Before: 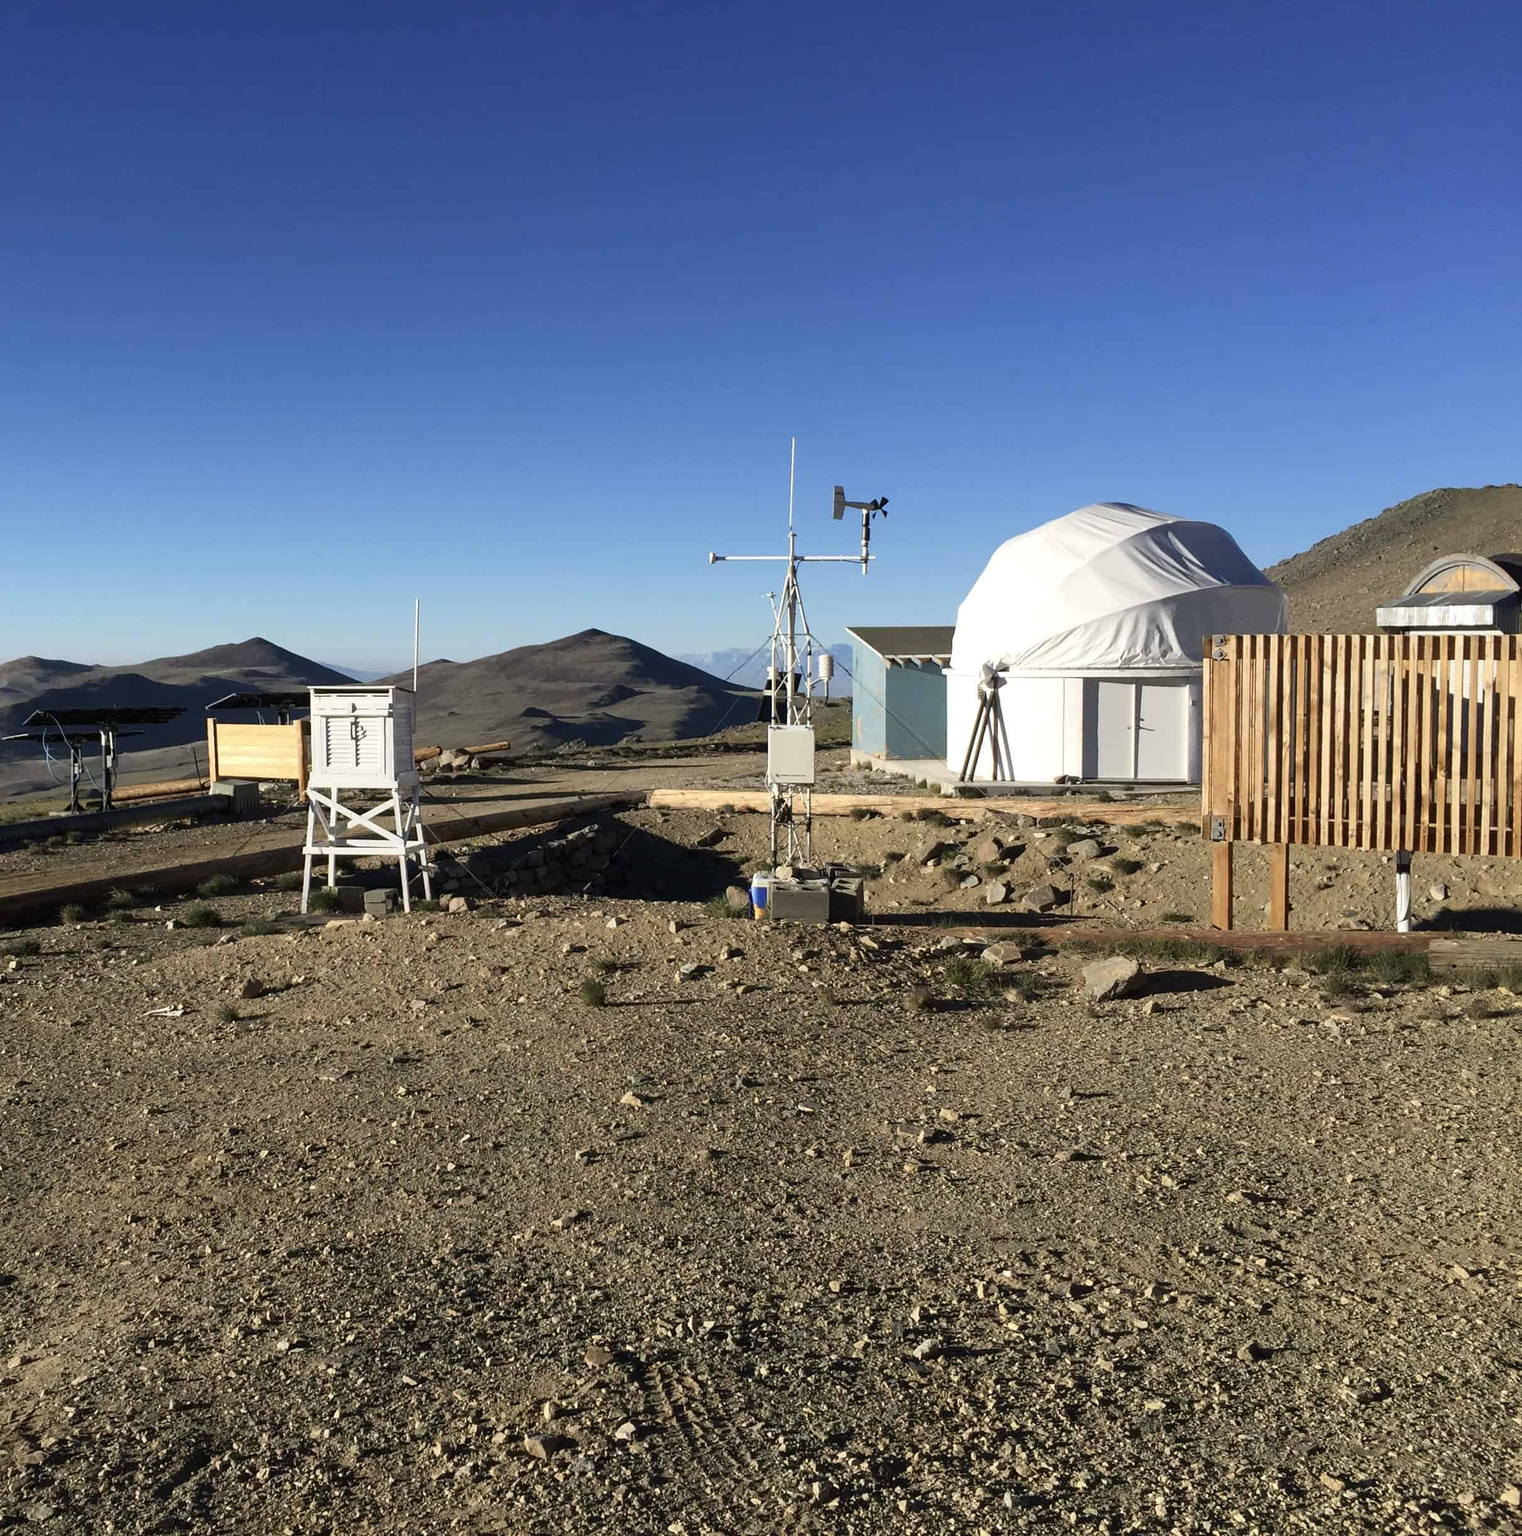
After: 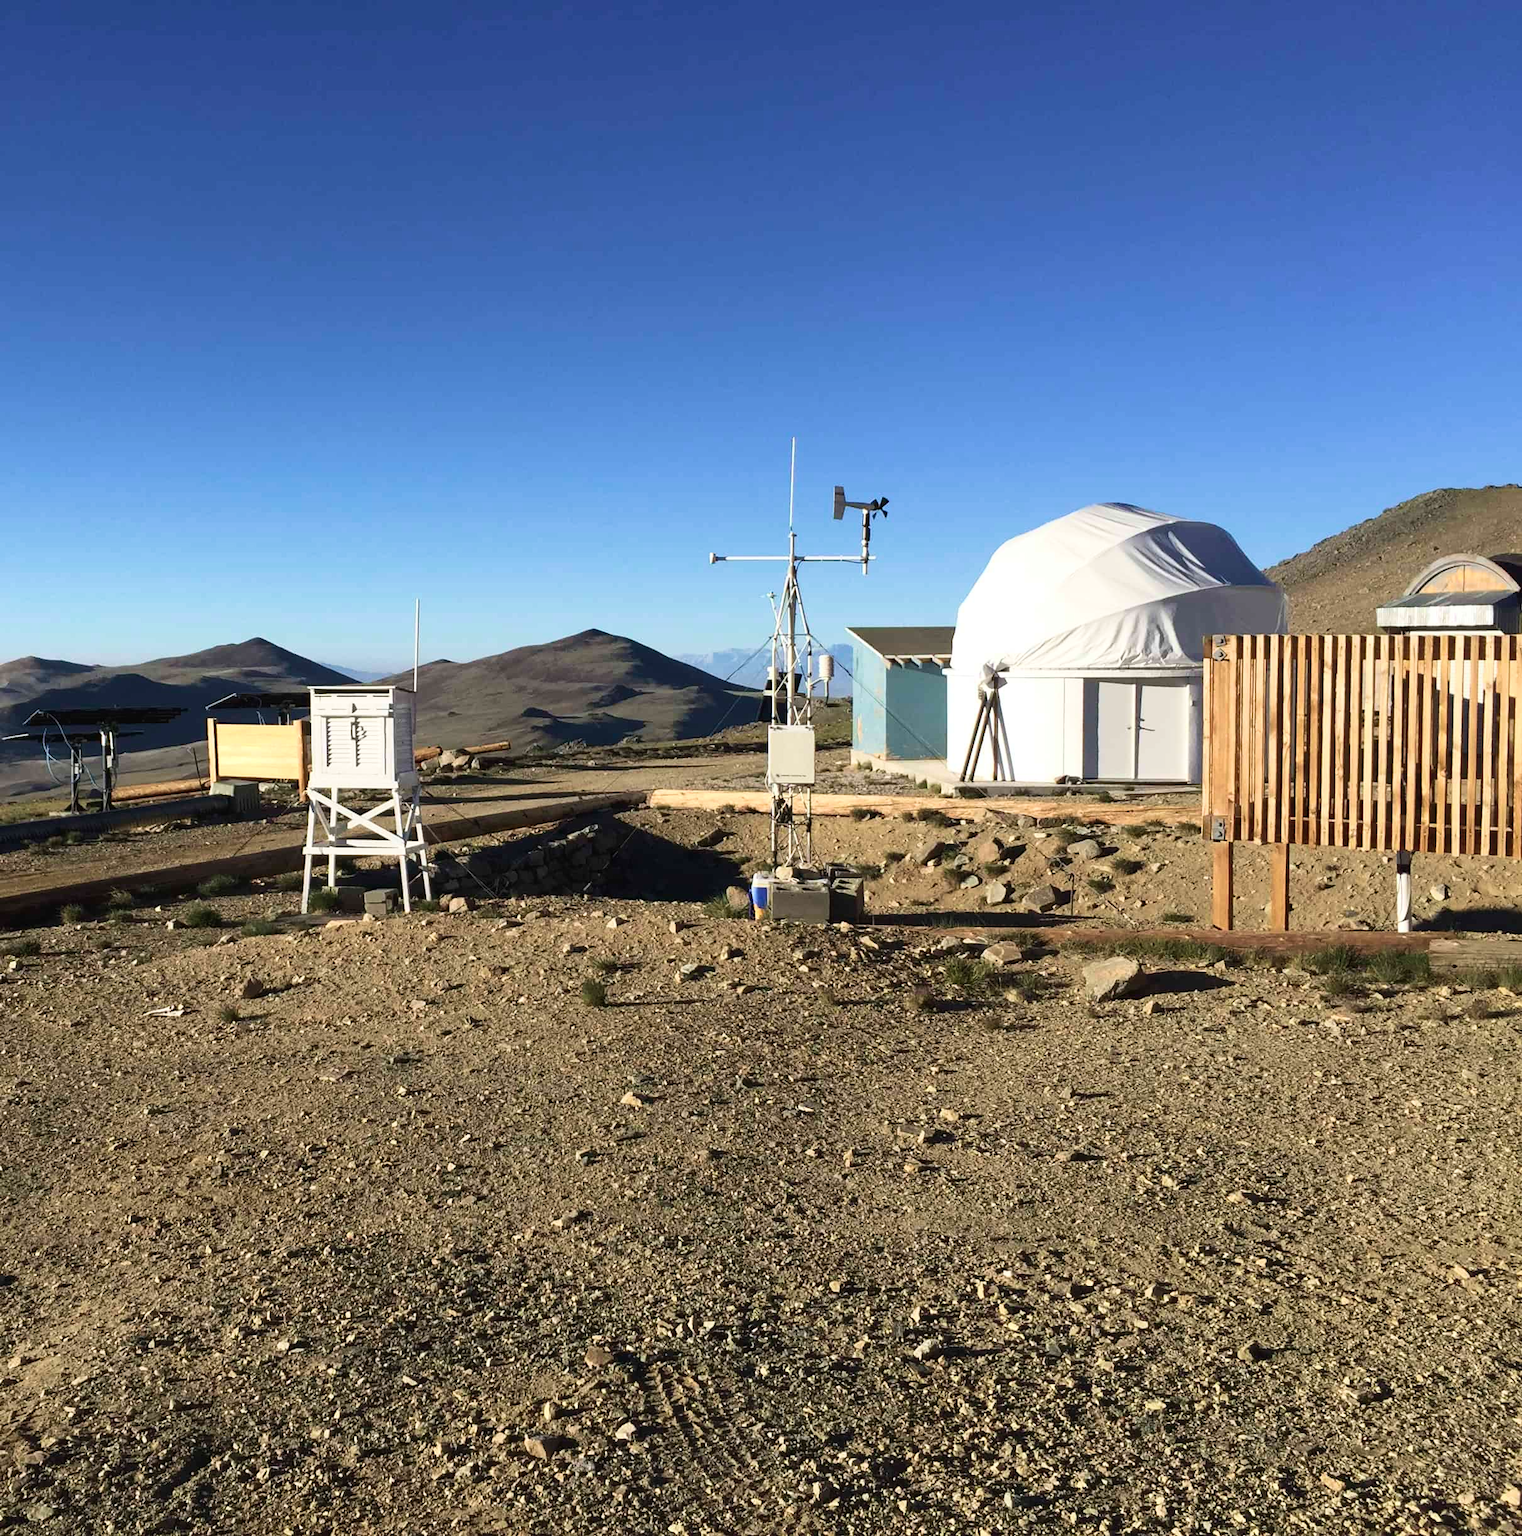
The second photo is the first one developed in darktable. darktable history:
tone curve: curves: ch0 [(0, 0) (0.003, 0.019) (0.011, 0.022) (0.025, 0.03) (0.044, 0.049) (0.069, 0.08) (0.1, 0.111) (0.136, 0.144) (0.177, 0.189) (0.224, 0.23) (0.277, 0.285) (0.335, 0.356) (0.399, 0.428) (0.468, 0.511) (0.543, 0.597) (0.623, 0.682) (0.709, 0.773) (0.801, 0.865) (0.898, 0.945) (1, 1)], color space Lab, independent channels, preserve colors none
velvia: strength 21.14%
